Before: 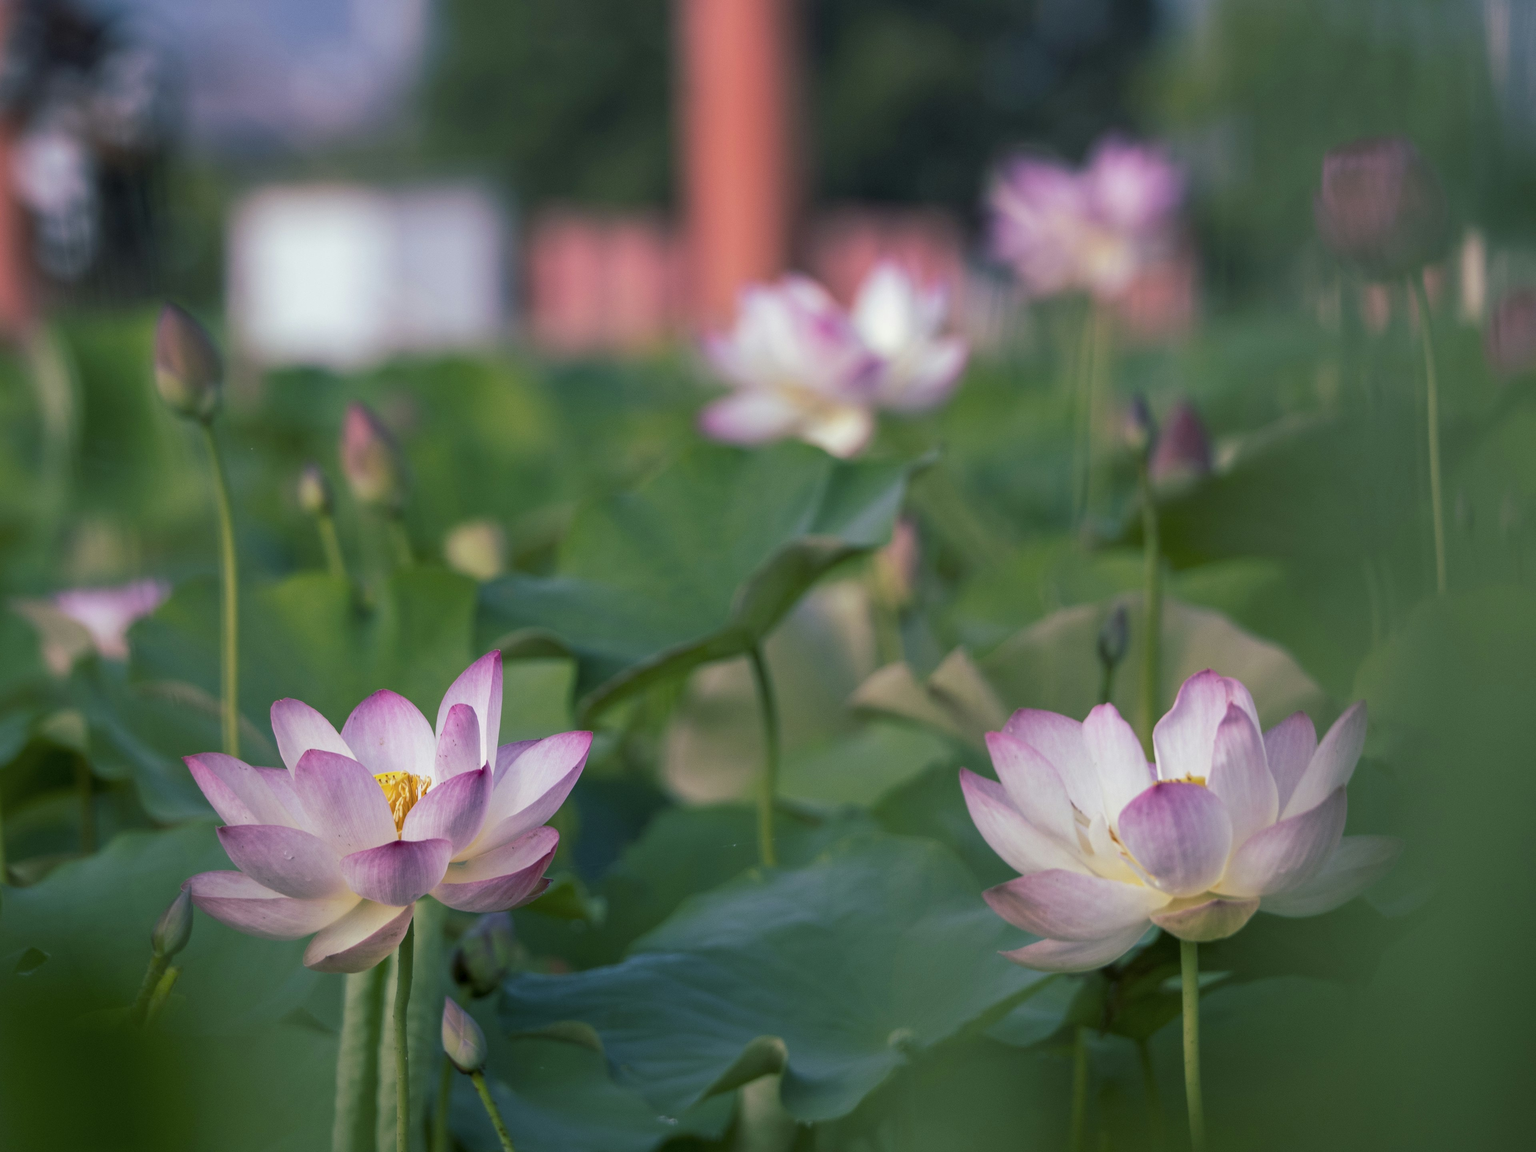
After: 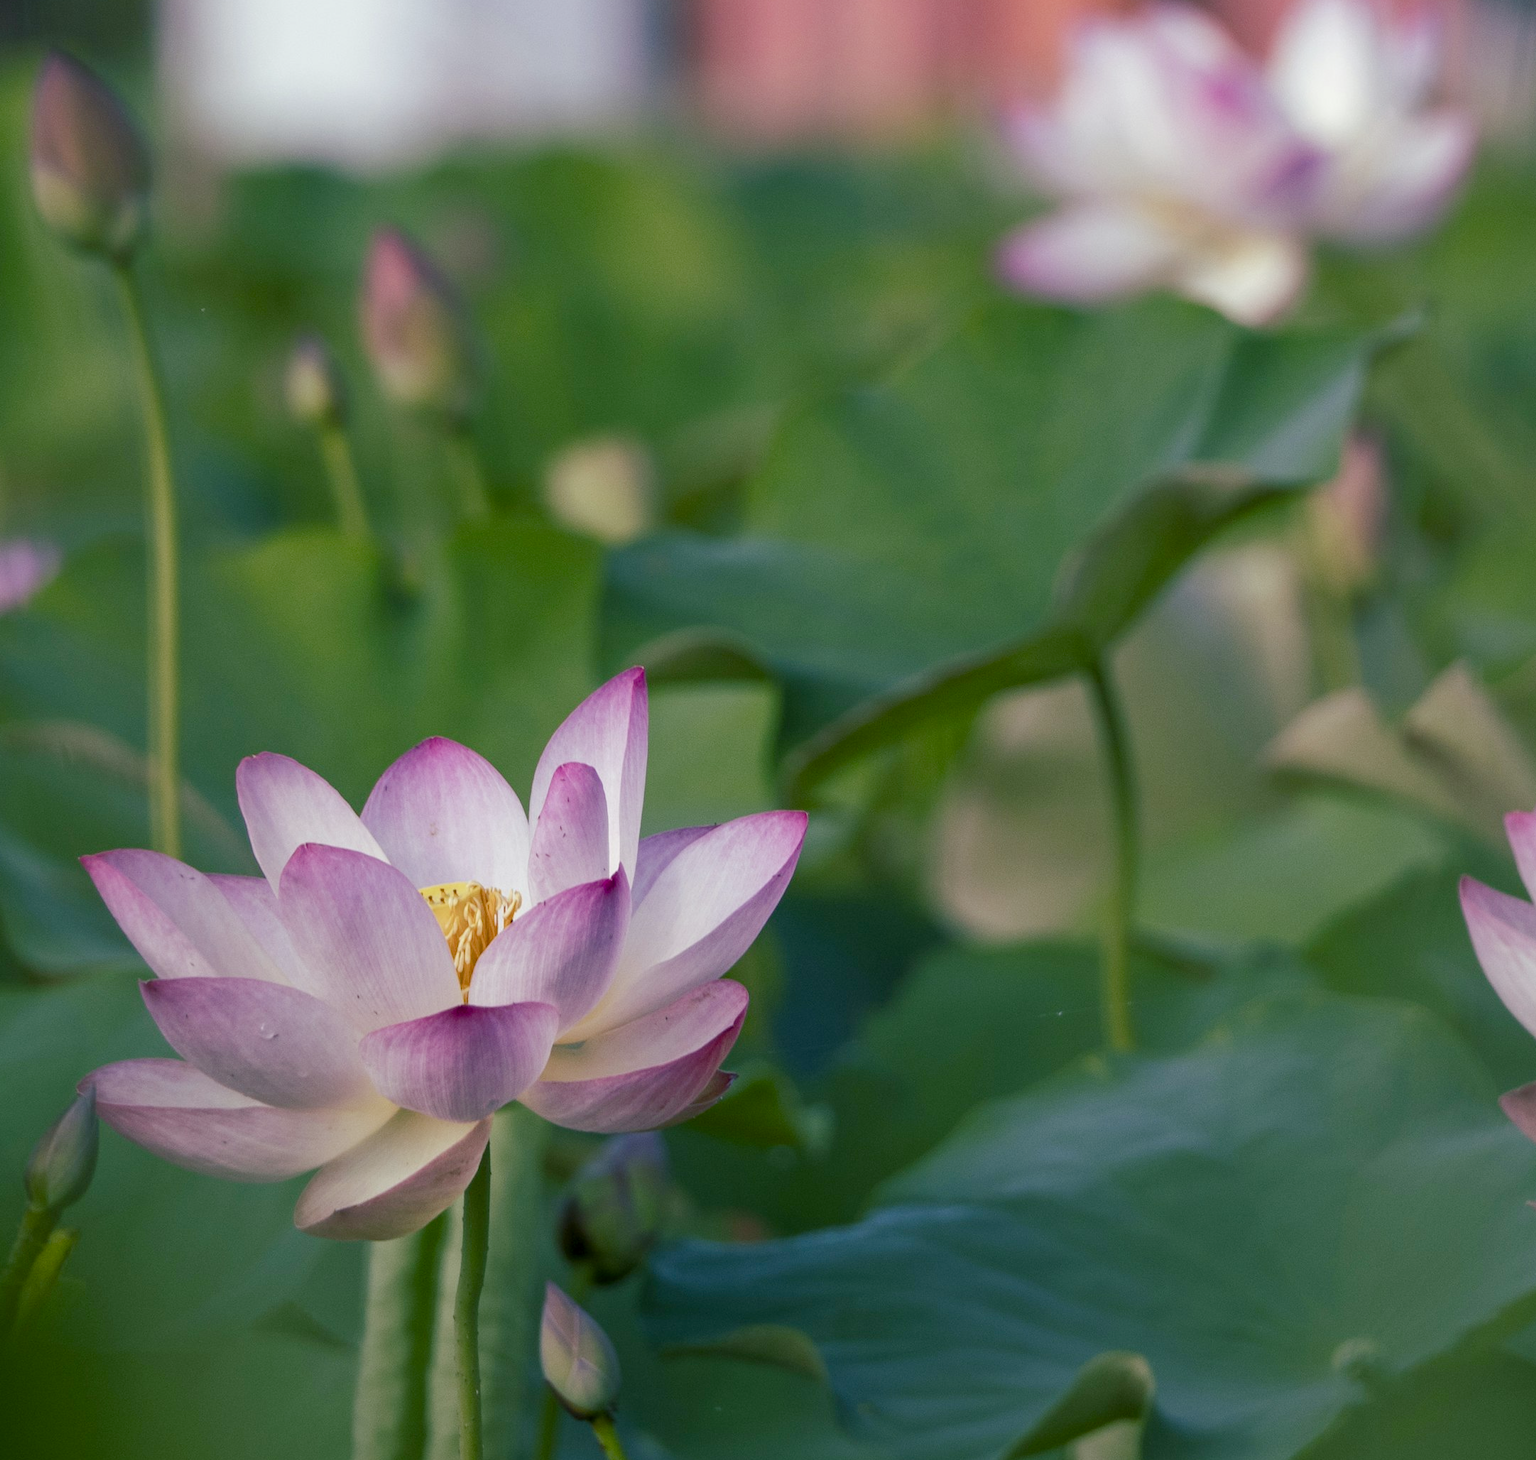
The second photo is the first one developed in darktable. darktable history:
crop: left 8.966%, top 23.852%, right 34.699%, bottom 4.703%
color balance rgb: perceptual saturation grading › global saturation 20%, perceptual saturation grading › highlights -50%, perceptual saturation grading › shadows 30%
